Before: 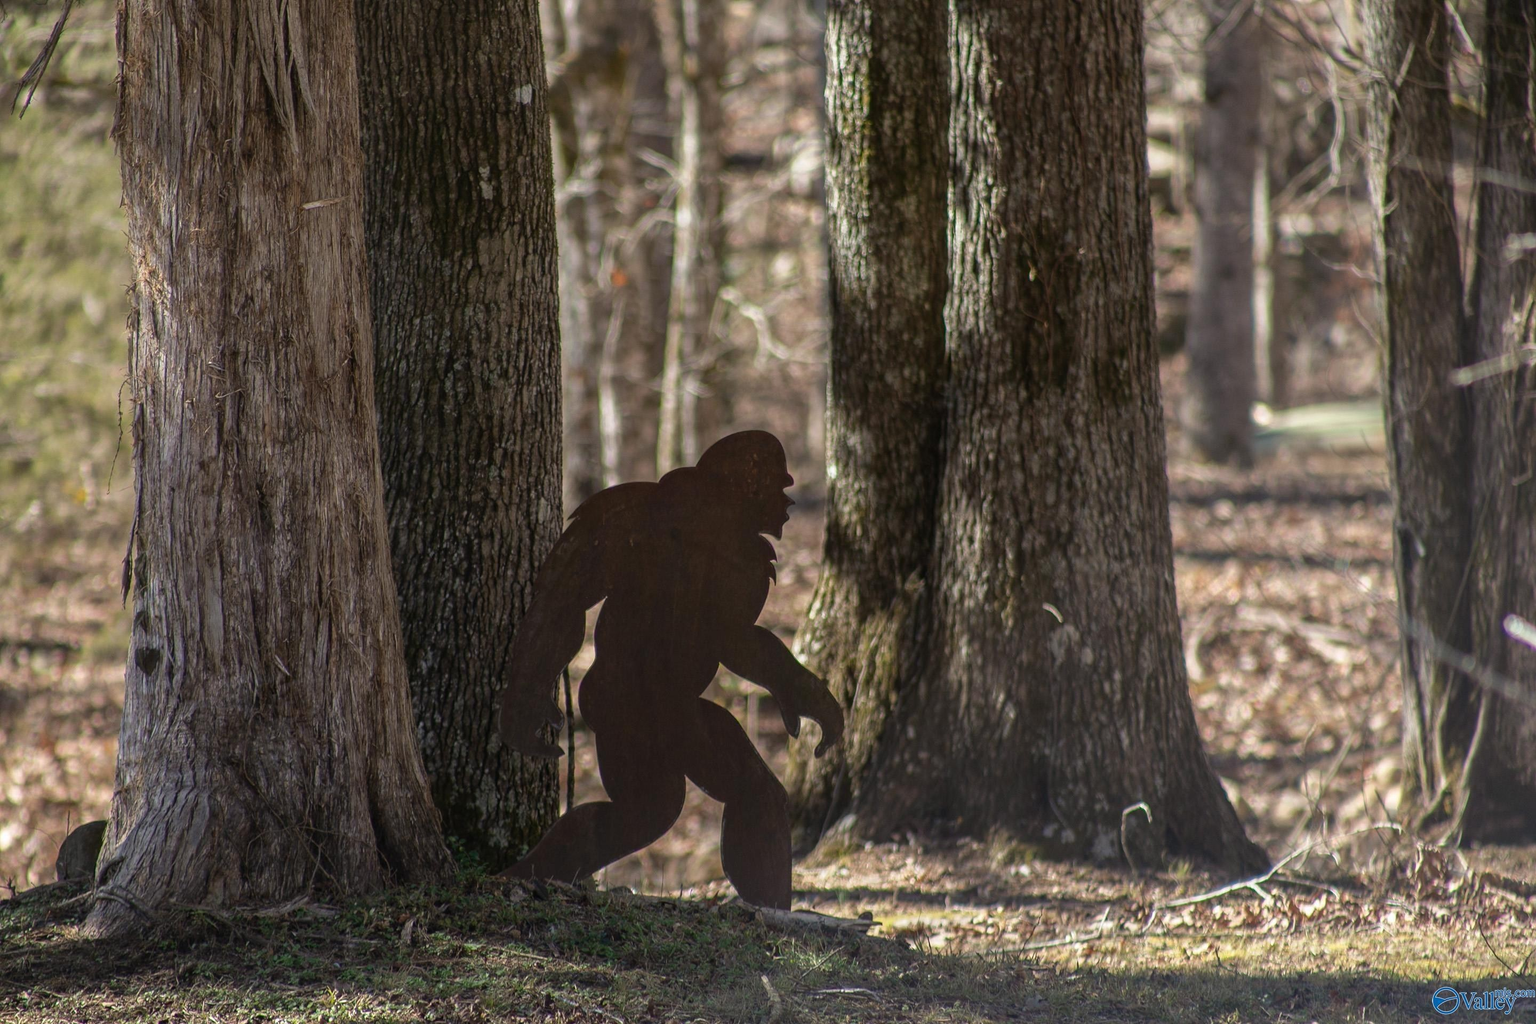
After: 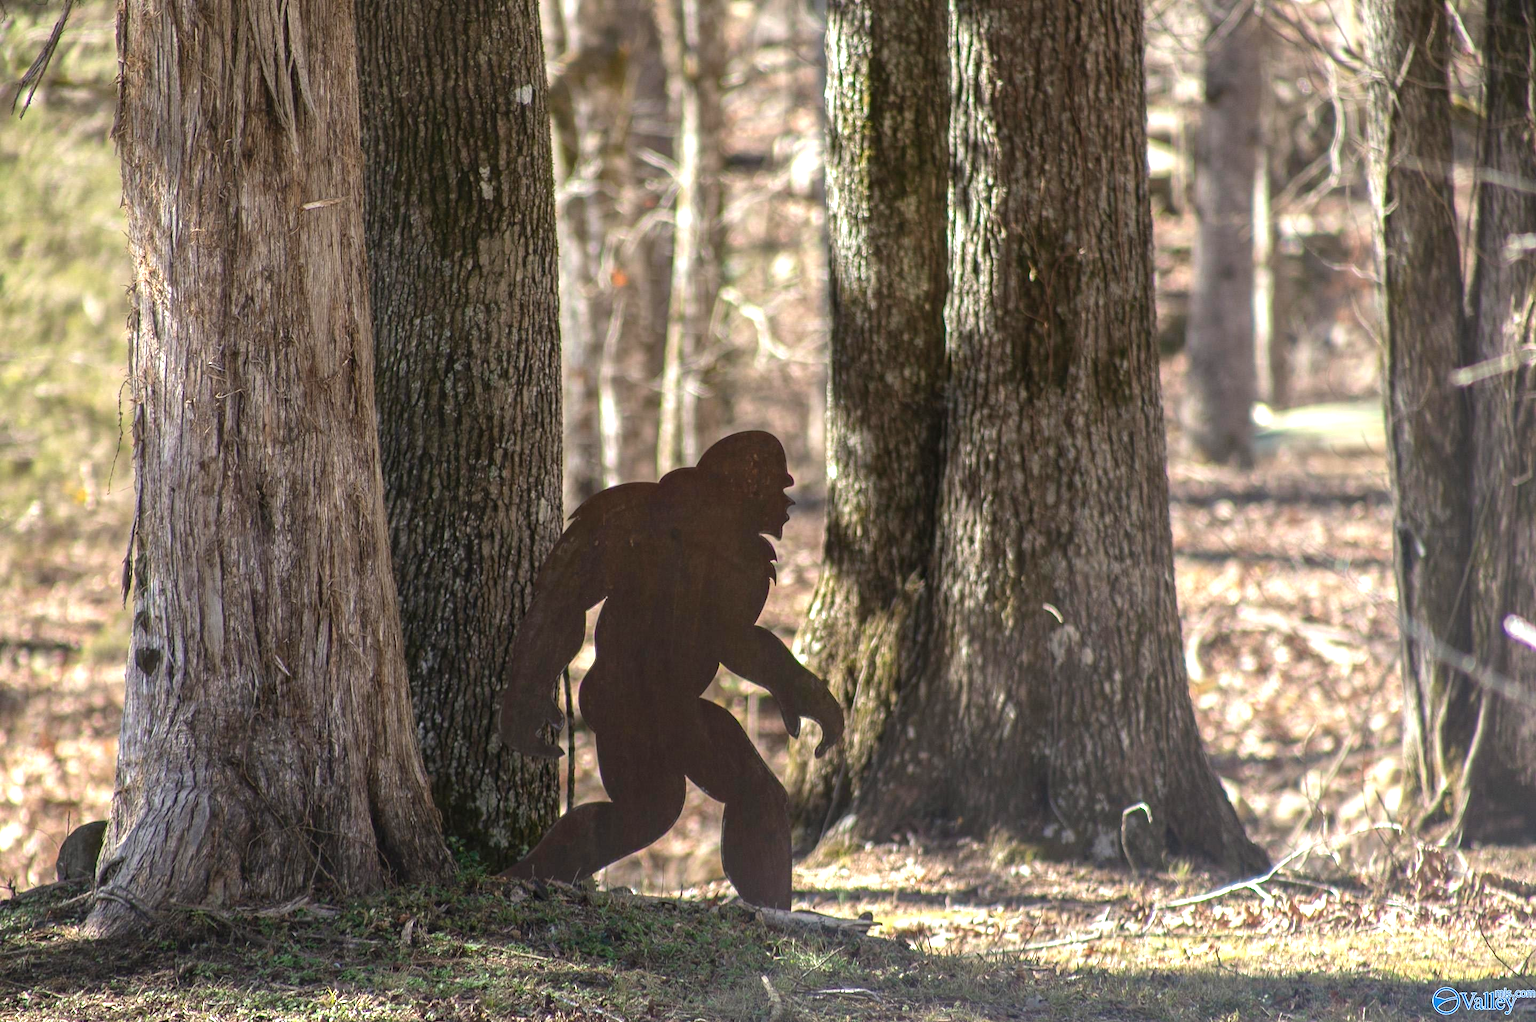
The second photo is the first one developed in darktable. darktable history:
crop: bottom 0.071%
exposure: exposure 1 EV, compensate highlight preservation false
